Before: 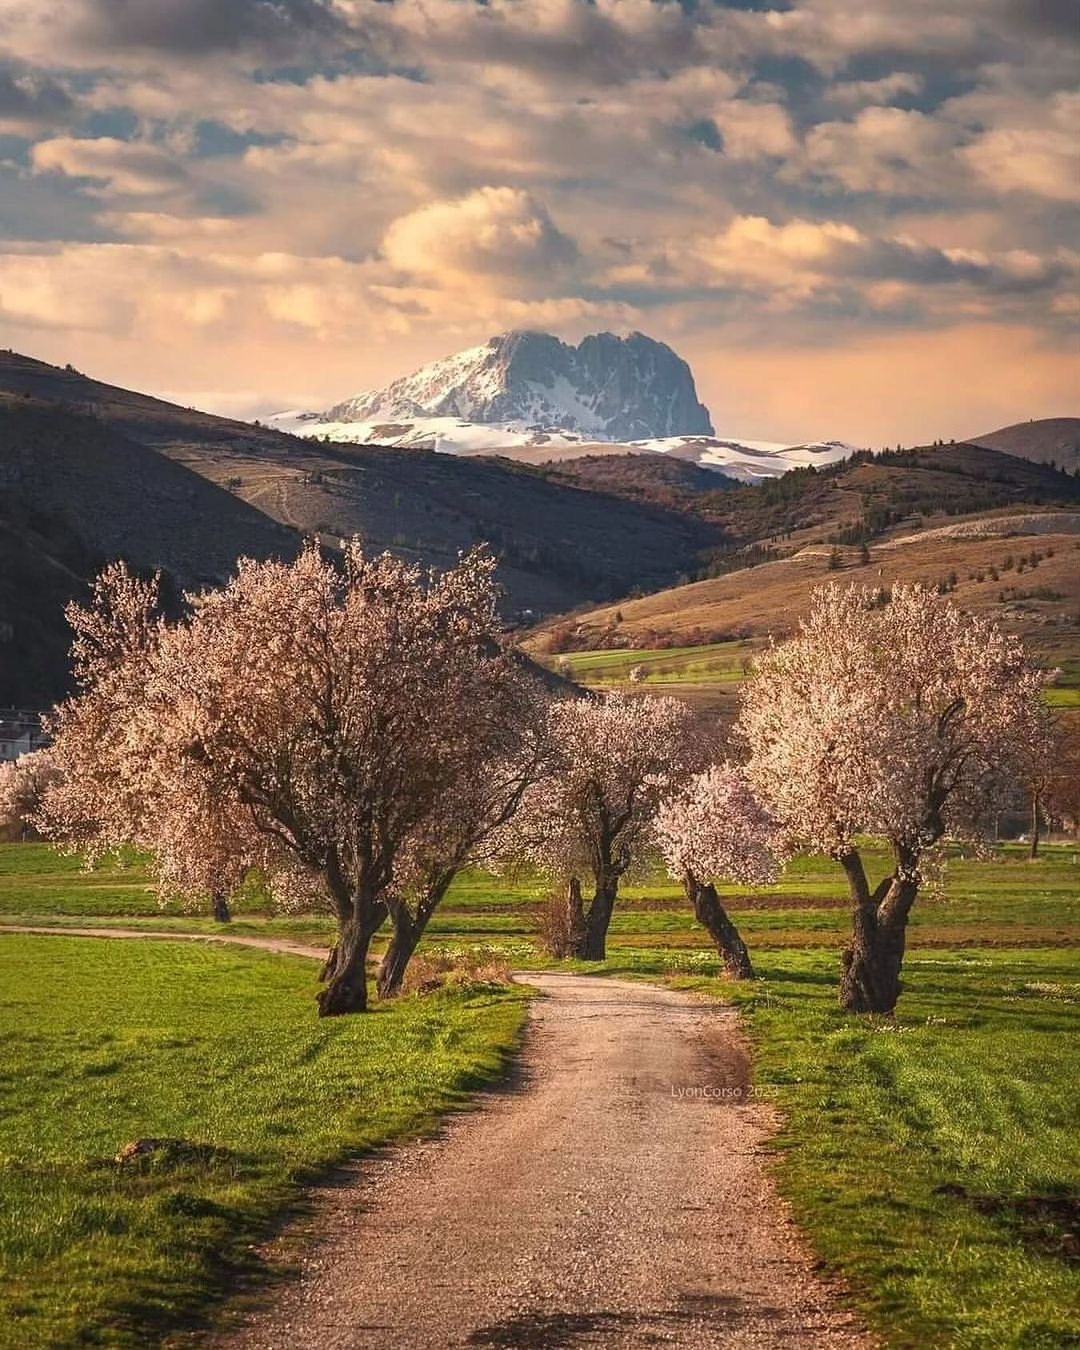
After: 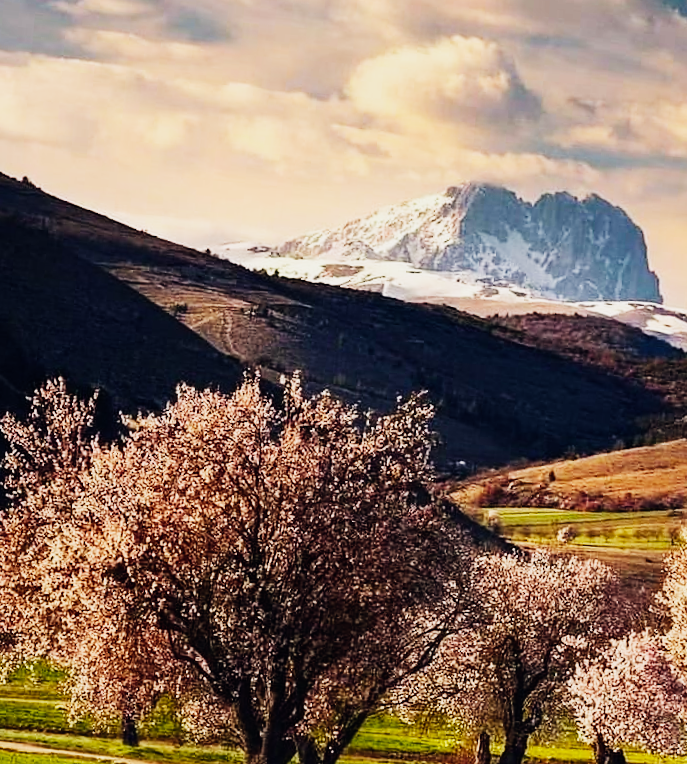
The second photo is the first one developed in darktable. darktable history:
sigmoid: contrast 2, skew -0.2, preserve hue 0%, red attenuation 0.1, red rotation 0.035, green attenuation 0.1, green rotation -0.017, blue attenuation 0.15, blue rotation -0.052, base primaries Rec2020
crop and rotate: angle -4.99°, left 2.122%, top 6.945%, right 27.566%, bottom 30.519%
tone equalizer: -8 EV -0.417 EV, -7 EV -0.389 EV, -6 EV -0.333 EV, -5 EV -0.222 EV, -3 EV 0.222 EV, -2 EV 0.333 EV, -1 EV 0.389 EV, +0 EV 0.417 EV, edges refinement/feathering 500, mask exposure compensation -1.57 EV, preserve details no
color balance rgb: shadows lift › hue 87.51°, highlights gain › chroma 0.68%, highlights gain › hue 55.1°, global offset › chroma 0.13%, global offset › hue 253.66°, linear chroma grading › global chroma 0.5%, perceptual saturation grading › global saturation 16.38%
